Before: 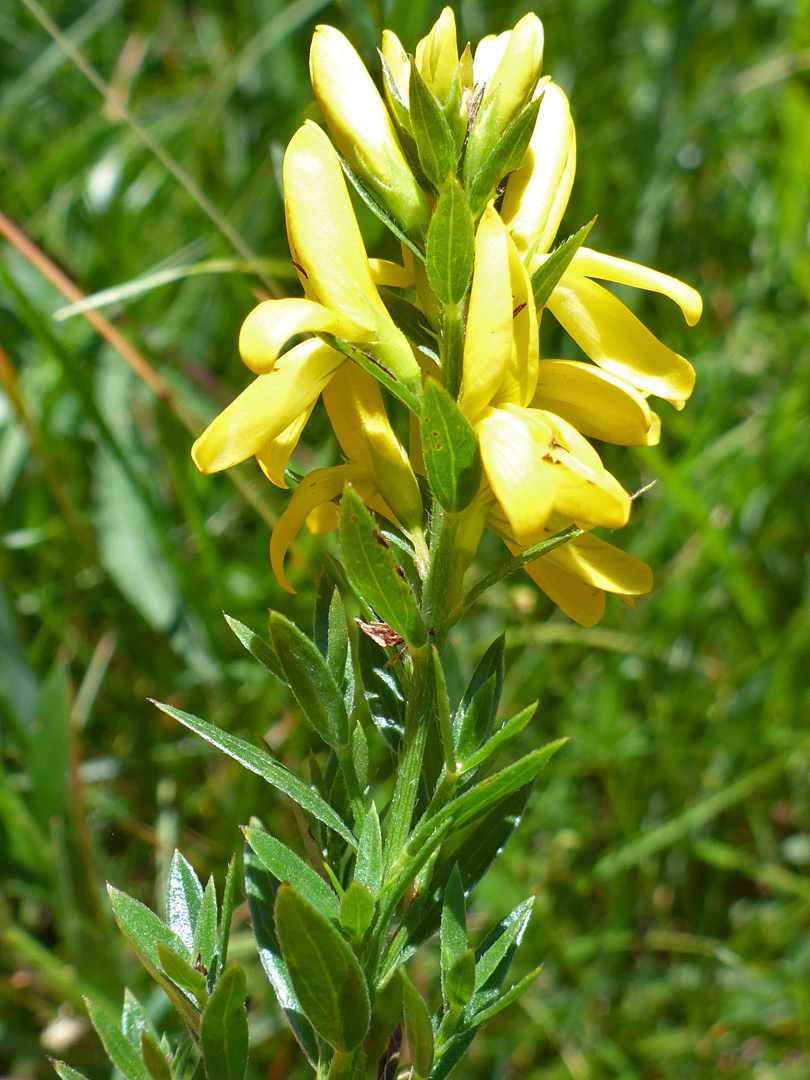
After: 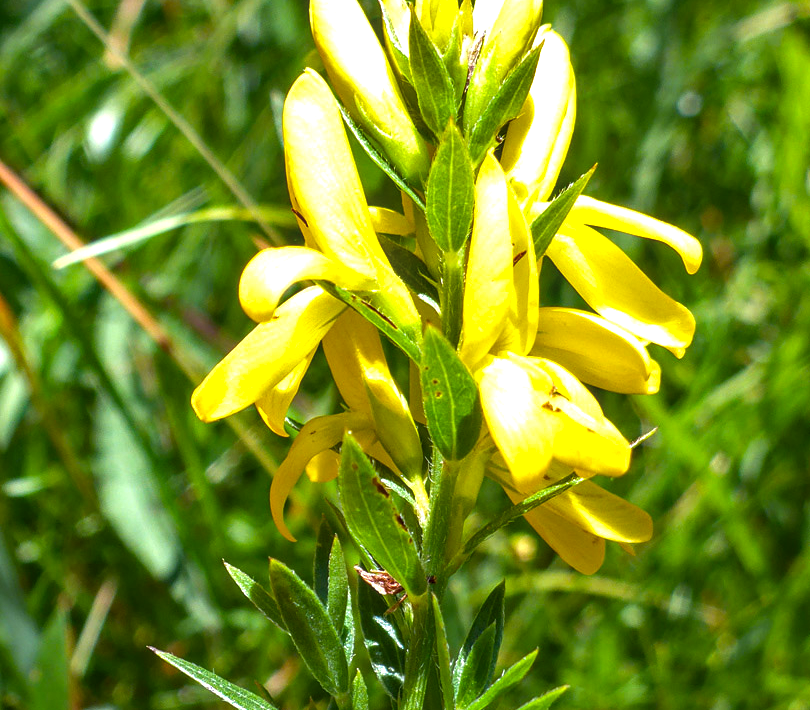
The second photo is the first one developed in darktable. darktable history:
color balance rgb: linear chroma grading › global chroma 8.906%, perceptual saturation grading › global saturation 0.112%, perceptual brilliance grading › highlights 15.91%, perceptual brilliance grading › mid-tones 6.088%, perceptual brilliance grading › shadows -15.793%, global vibrance 14.828%
local contrast: on, module defaults
crop and rotate: top 4.835%, bottom 29.345%
